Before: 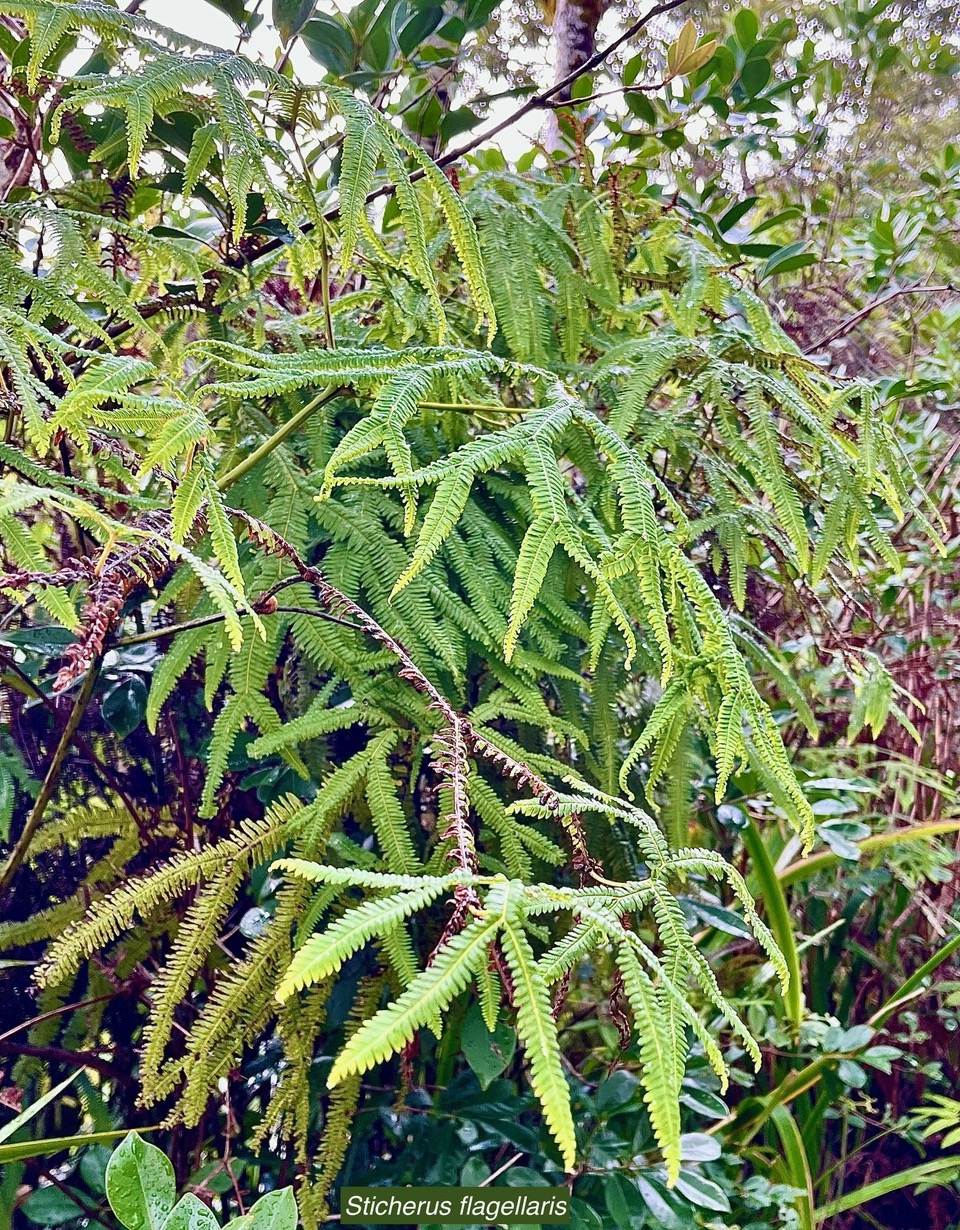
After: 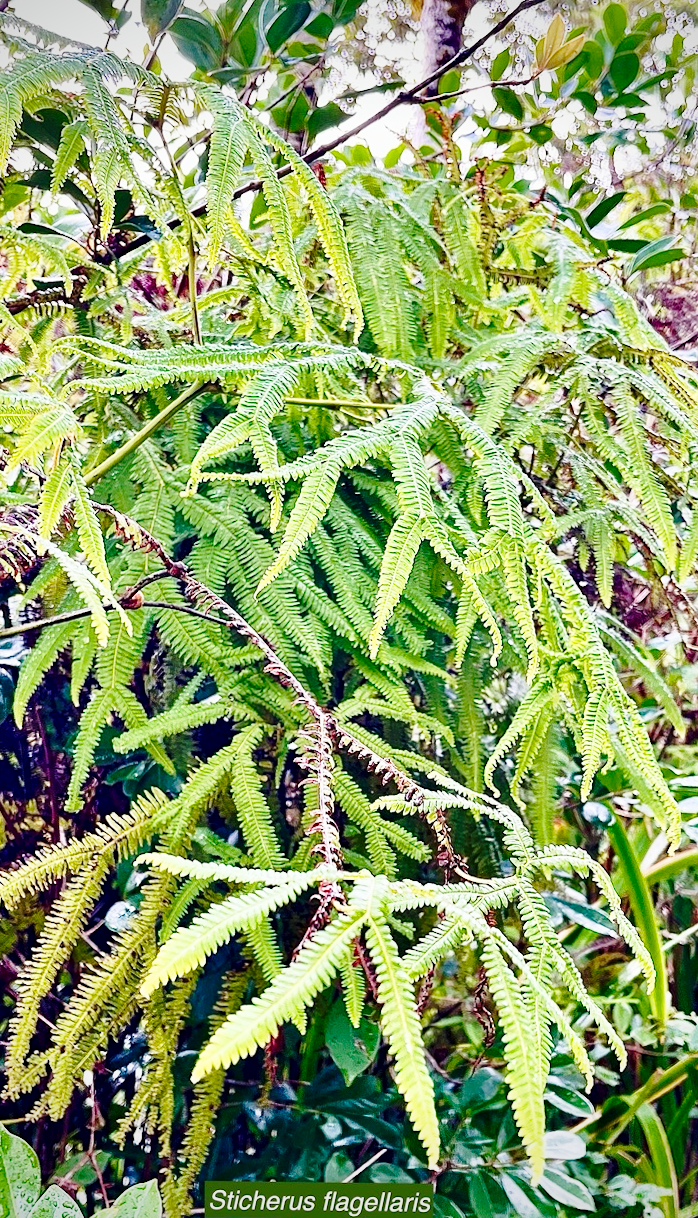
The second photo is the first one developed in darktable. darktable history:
crop: left 13.443%, right 13.31%
vignetting: saturation 0, unbound false
rotate and perspective: rotation 0.192°, lens shift (horizontal) -0.015, crop left 0.005, crop right 0.996, crop top 0.006, crop bottom 0.99
base curve: curves: ch0 [(0, 0) (0.028, 0.03) (0.121, 0.232) (0.46, 0.748) (0.859, 0.968) (1, 1)], preserve colors none
